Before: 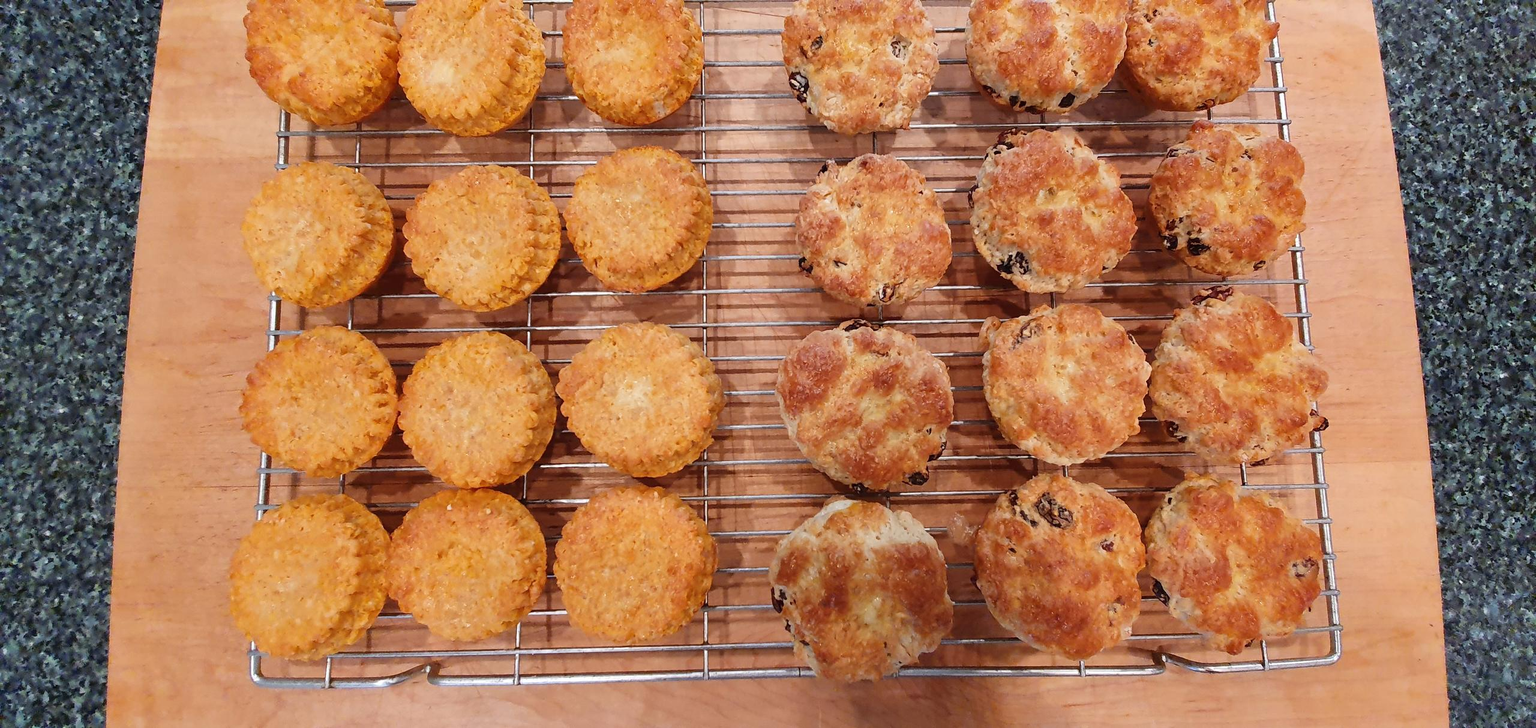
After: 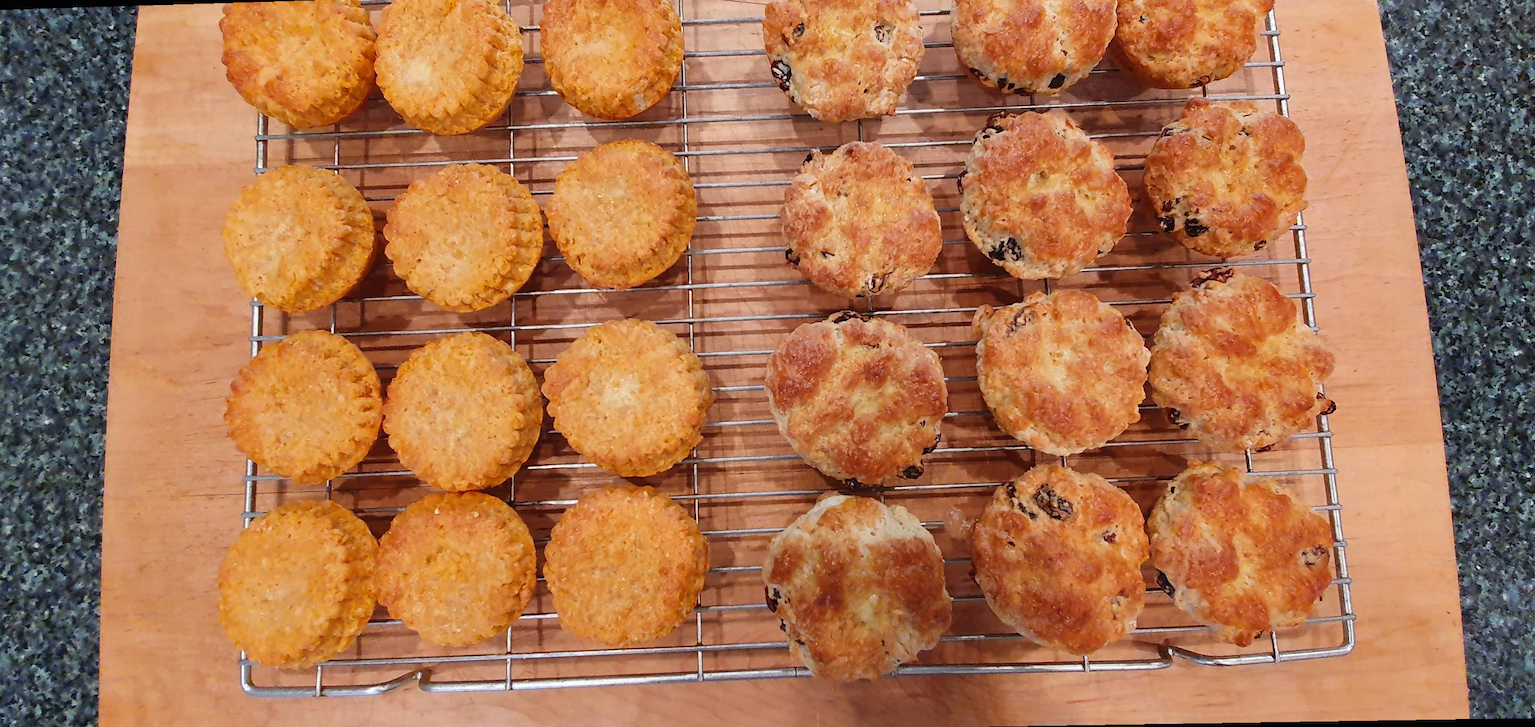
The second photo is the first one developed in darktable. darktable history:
rotate and perspective: rotation -1.32°, lens shift (horizontal) -0.031, crop left 0.015, crop right 0.985, crop top 0.047, crop bottom 0.982
contrast brightness saturation: contrast -0.02, brightness -0.01, saturation 0.03
